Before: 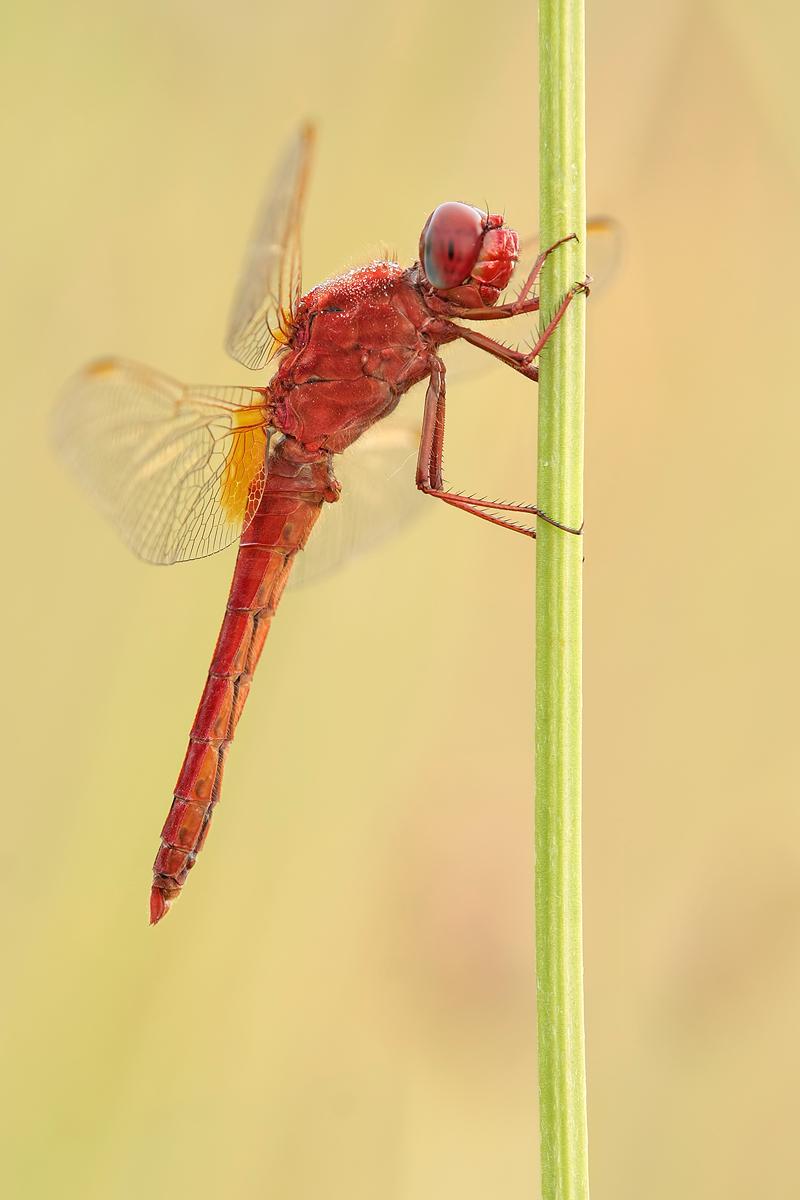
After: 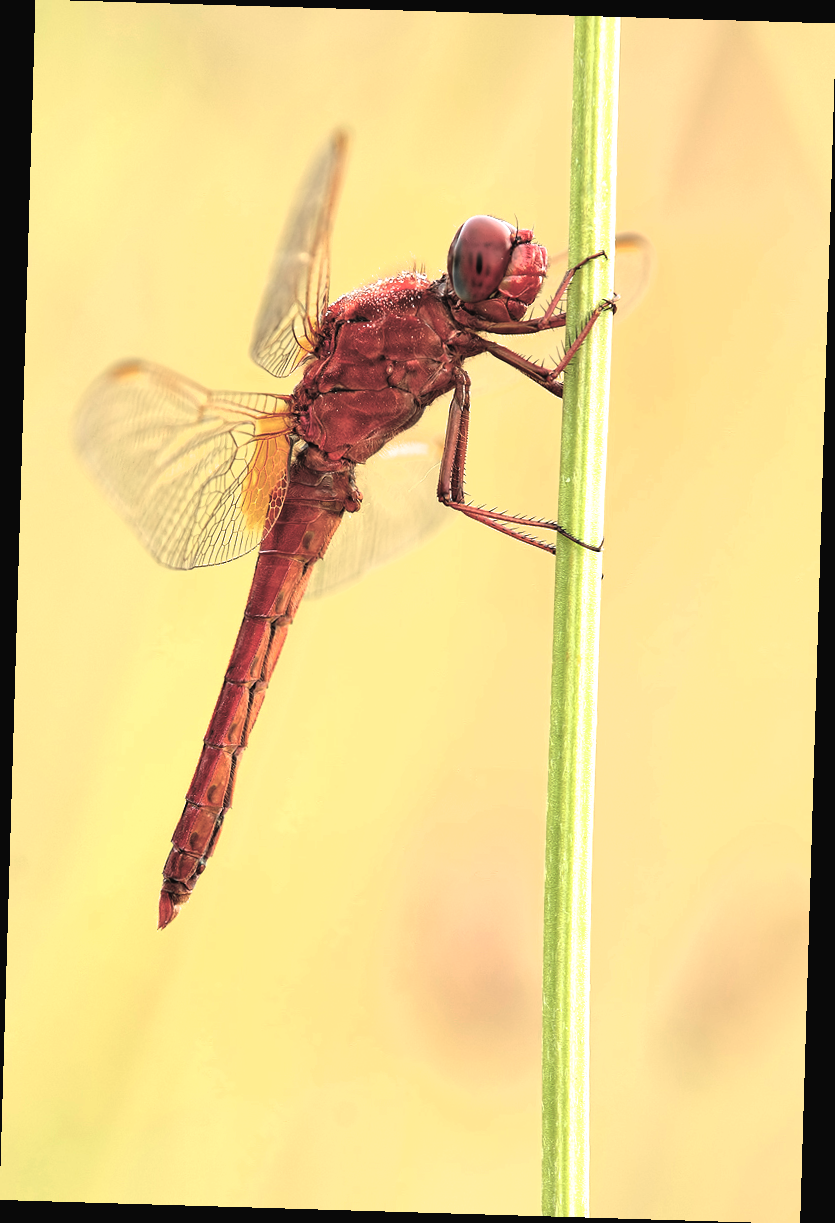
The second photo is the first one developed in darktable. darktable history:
rotate and perspective: rotation 1.72°, automatic cropping off
filmic rgb: black relative exposure -8.2 EV, white relative exposure 2.2 EV, threshold 3 EV, hardness 7.11, latitude 85.74%, contrast 1.696, highlights saturation mix -4%, shadows ↔ highlights balance -2.69%, color science v5 (2021), contrast in shadows safe, contrast in highlights safe, enable highlight reconstruction true
rgb curve: curves: ch0 [(0, 0.186) (0.314, 0.284) (0.775, 0.708) (1, 1)], compensate middle gray true, preserve colors none
